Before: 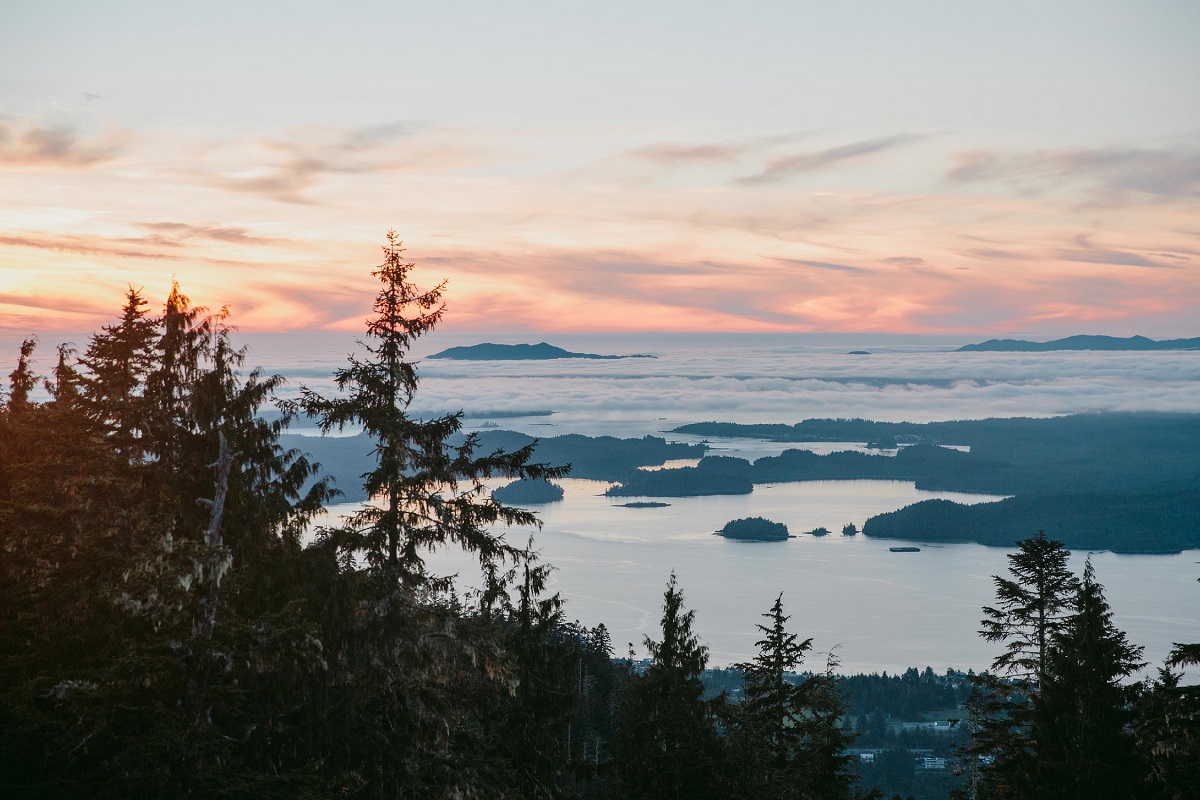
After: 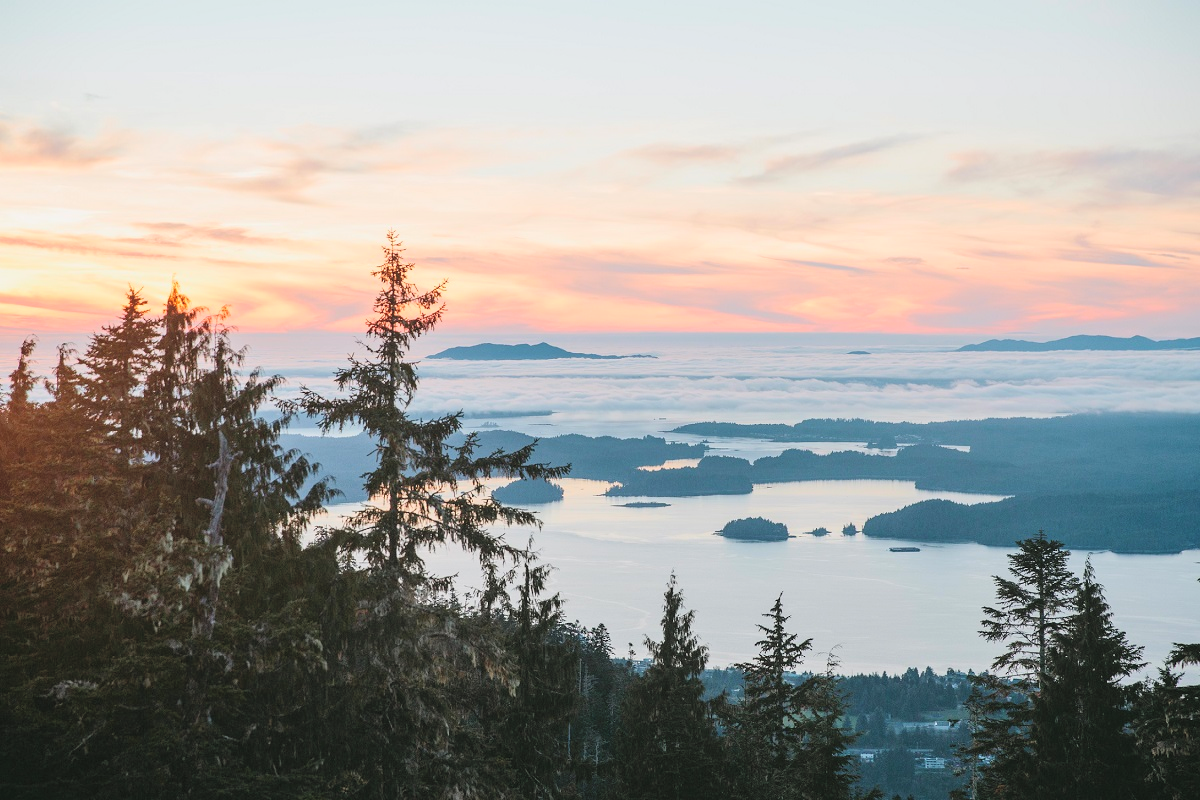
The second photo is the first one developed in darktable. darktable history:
contrast brightness saturation: contrast 0.1, brightness 0.3, saturation 0.14
